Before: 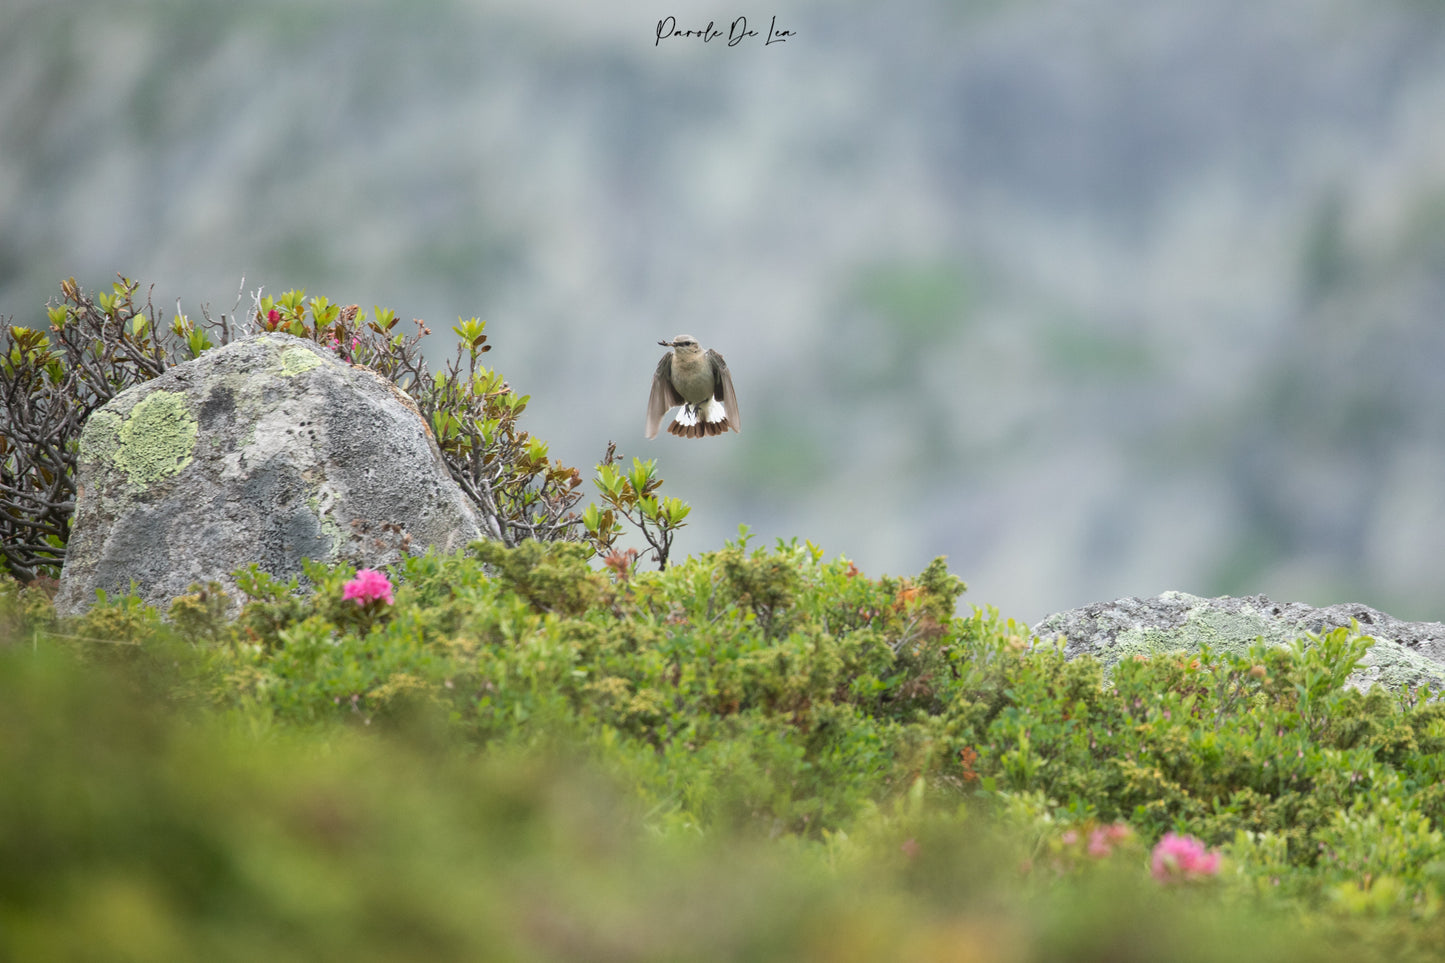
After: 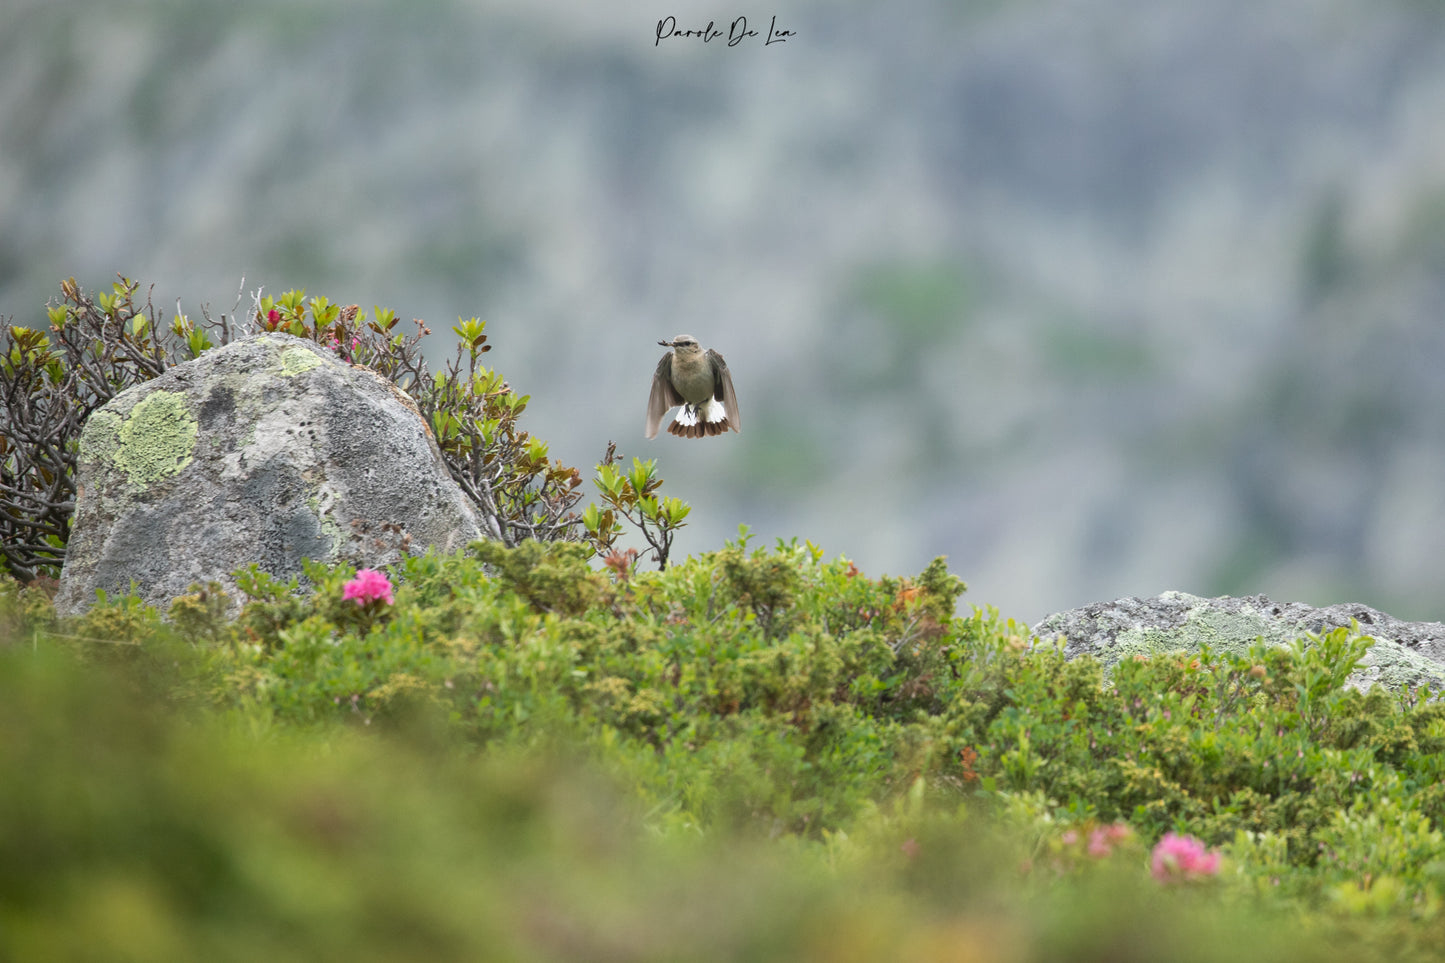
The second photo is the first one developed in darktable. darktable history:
shadows and highlights: shadows 25.69, highlights -48.06, soften with gaussian
